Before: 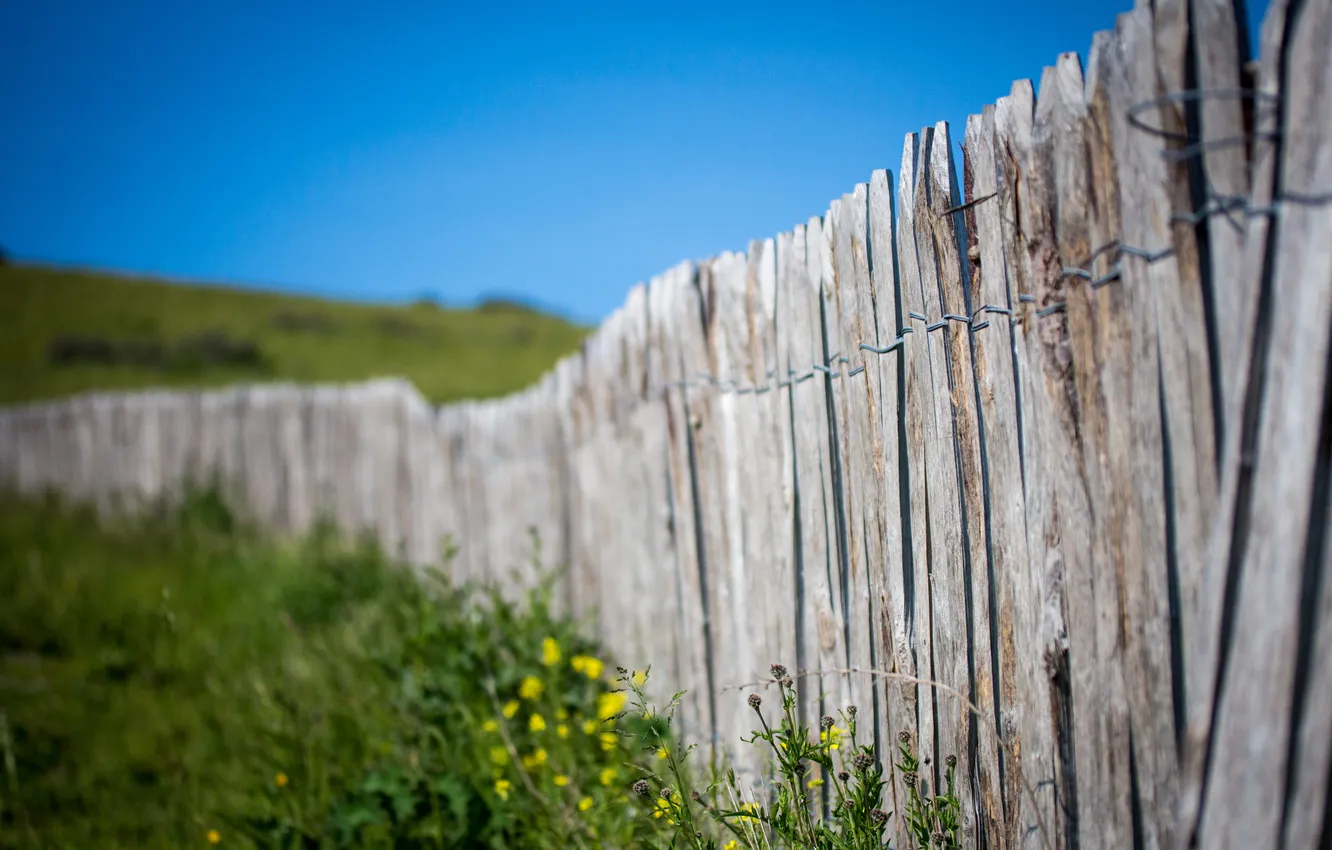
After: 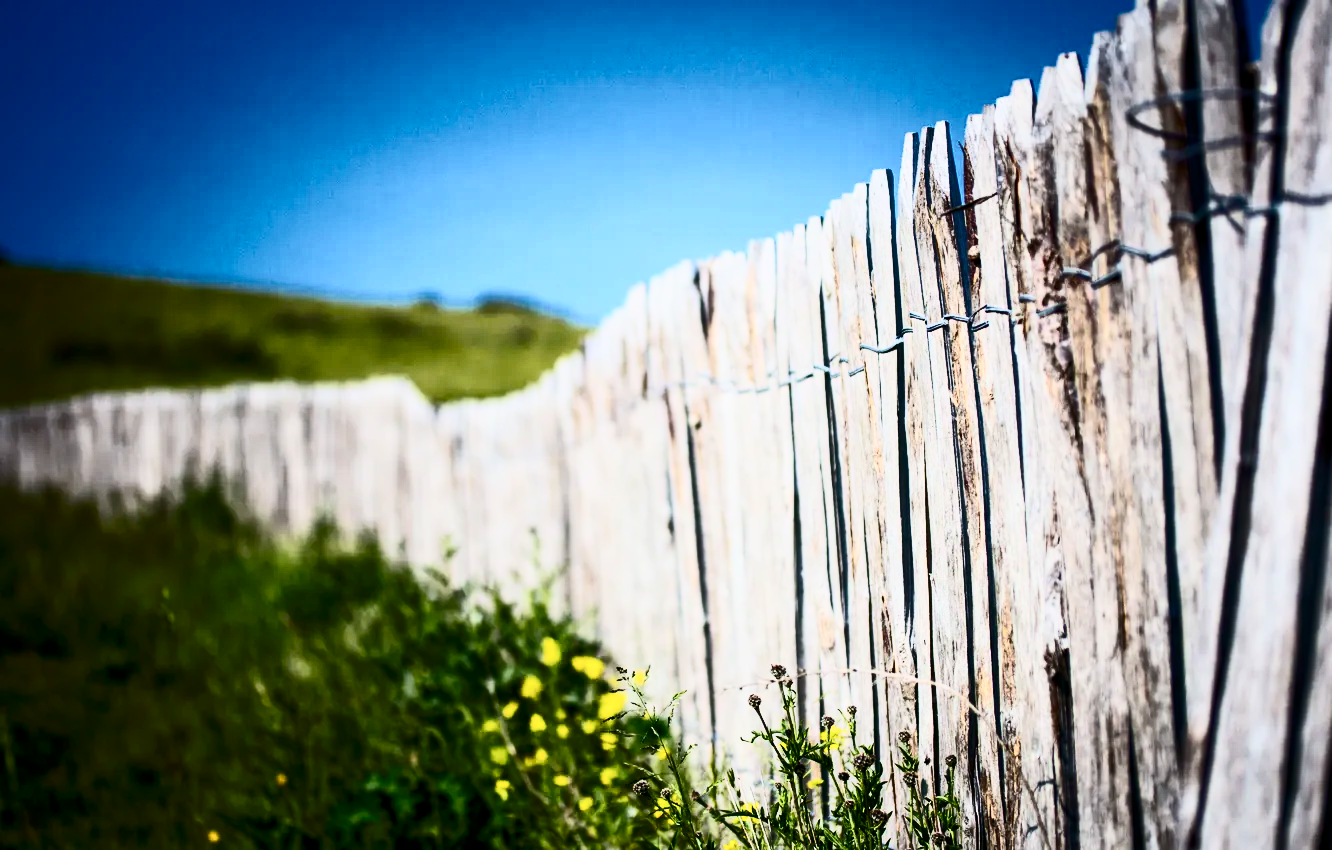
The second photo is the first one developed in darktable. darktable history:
filmic rgb: black relative exposure -8.79 EV, white relative exposure 4.98 EV, threshold 3 EV, target black luminance 0%, hardness 3.77, latitude 66.33%, contrast 0.822, shadows ↔ highlights balance 20%, color science v5 (2021), contrast in shadows safe, contrast in highlights safe, enable highlight reconstruction true
color balance rgb: perceptual saturation grading › global saturation 30%
contrast brightness saturation: contrast 0.93, brightness 0.2
